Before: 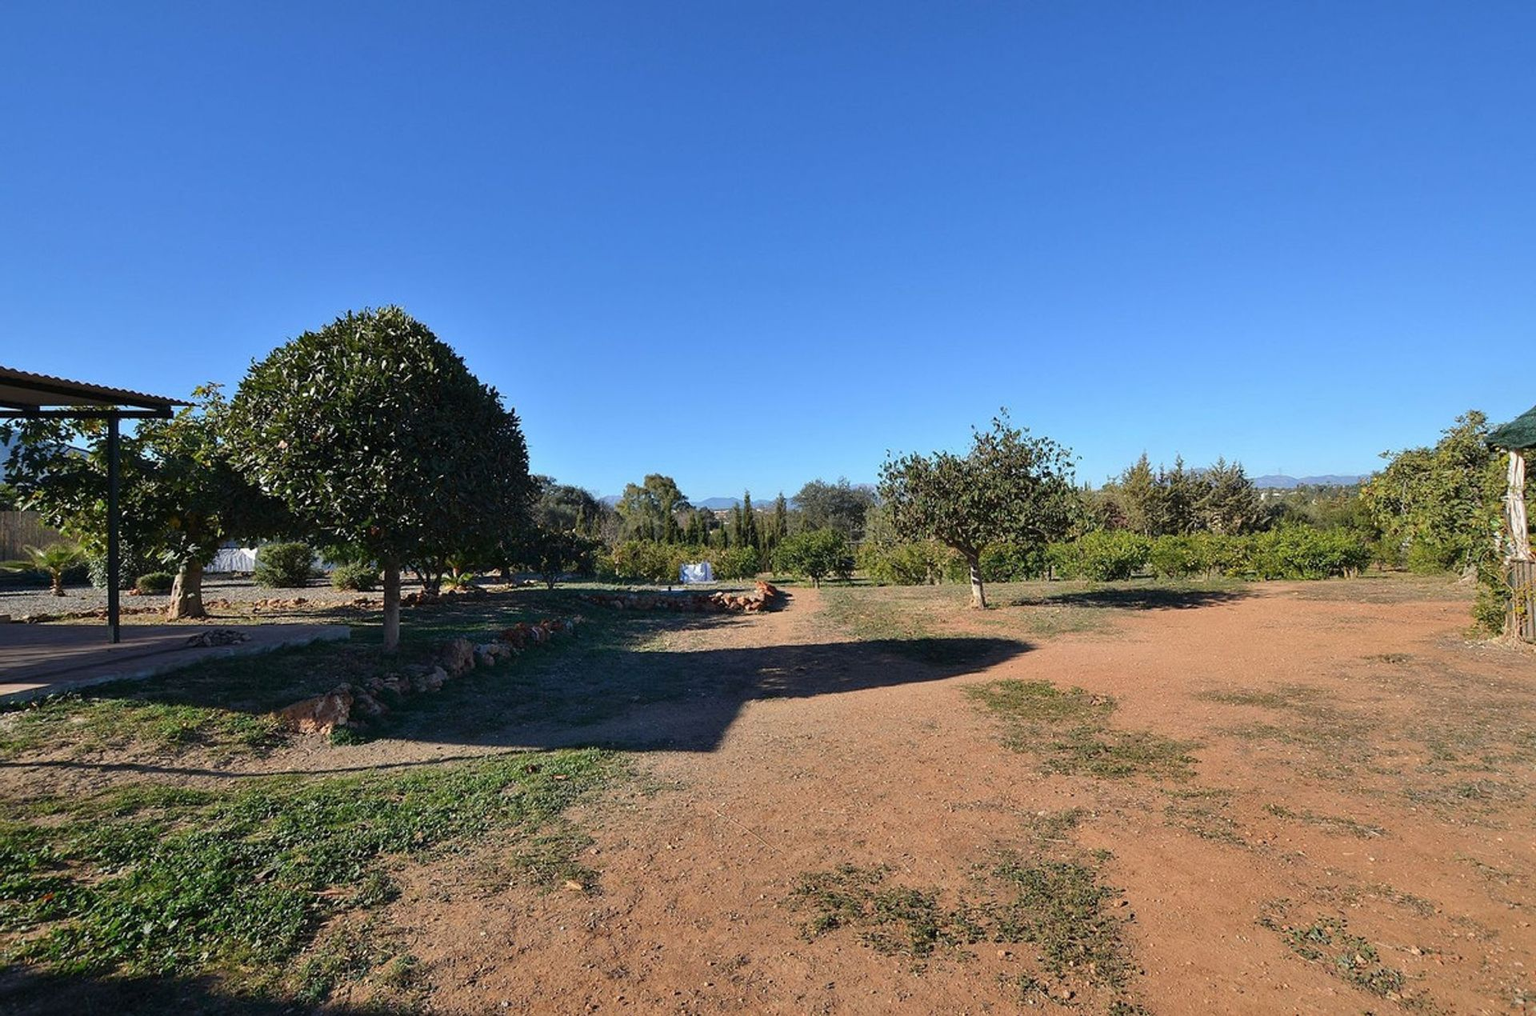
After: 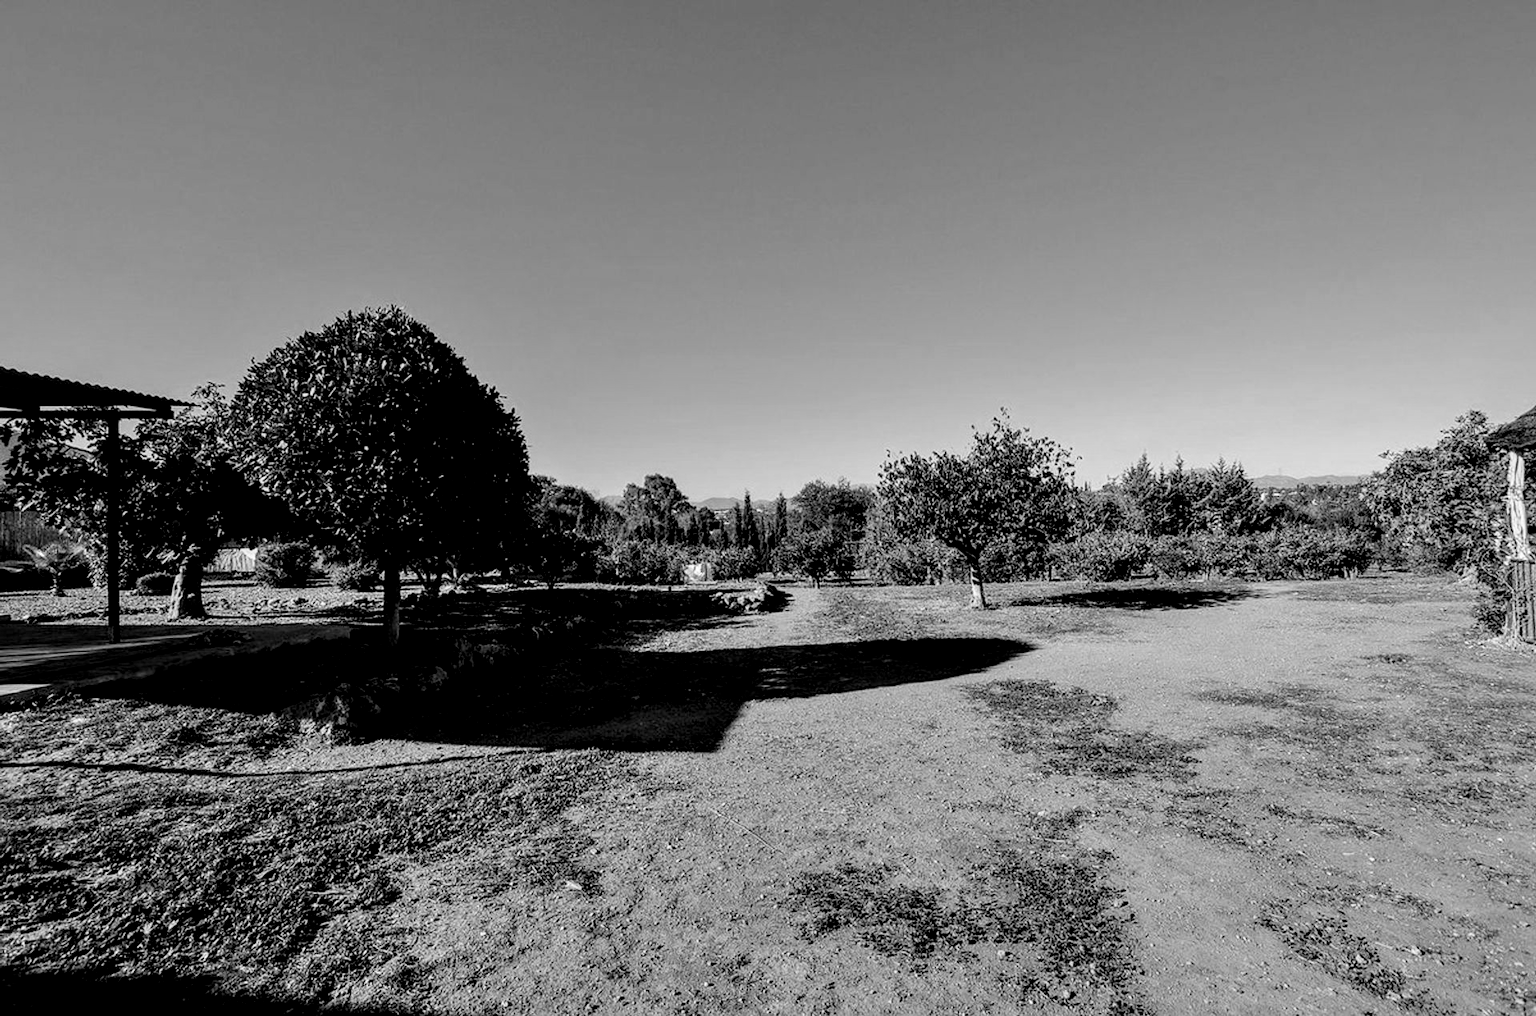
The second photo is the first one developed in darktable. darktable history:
local contrast: detail 150%
filmic rgb: black relative exposure -5.08 EV, white relative exposure 3.52 EV, hardness 3.18, contrast 1.411, highlights saturation mix -49.01%, add noise in highlights 0, color science v3 (2019), use custom middle-gray values true, contrast in highlights soft
